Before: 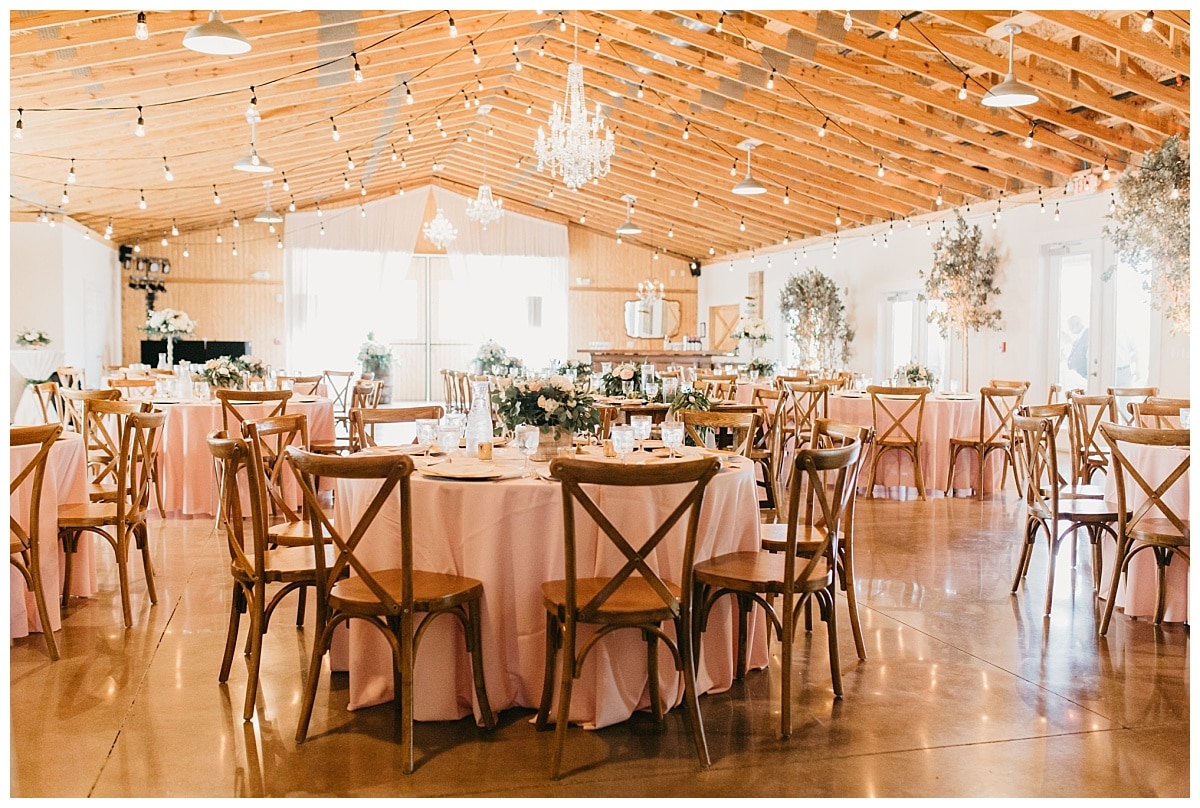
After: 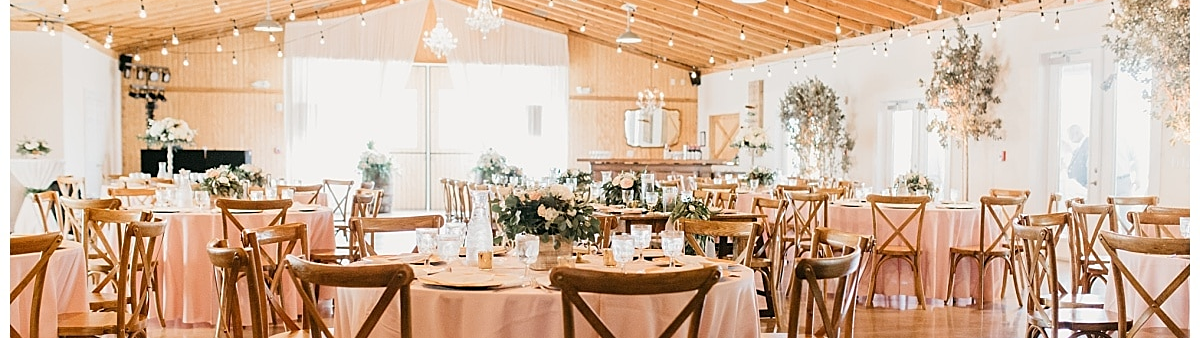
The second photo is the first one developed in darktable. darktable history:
crop and rotate: top 23.84%, bottom 34.294%
sharpen: amount 0.2
